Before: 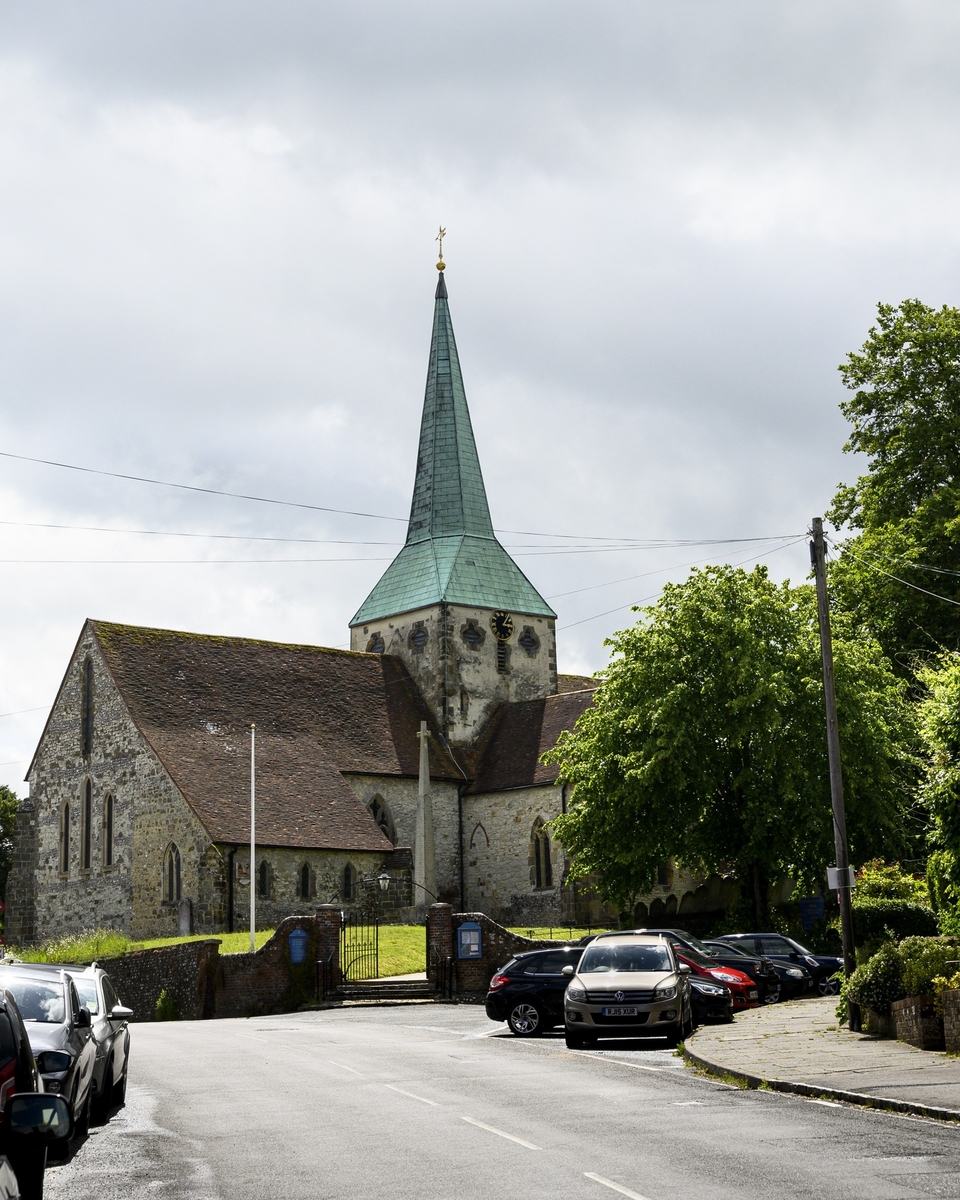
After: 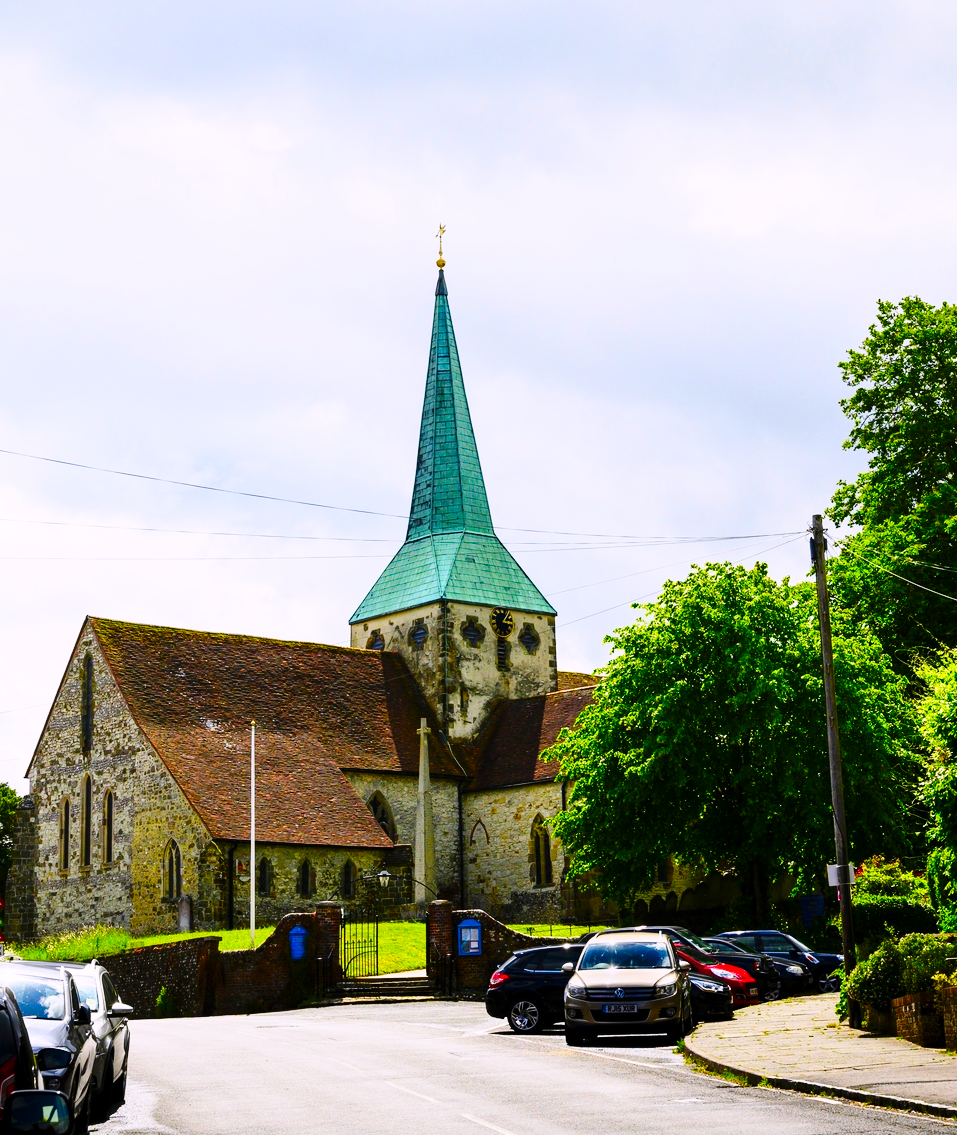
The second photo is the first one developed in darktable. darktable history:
color correction: highlights a* 1.59, highlights b* -1.74, saturation 2.44
crop: top 0.304%, right 0.265%, bottom 5.072%
base curve: curves: ch0 [(0, 0) (0.036, 0.025) (0.121, 0.166) (0.206, 0.329) (0.605, 0.79) (1, 1)], preserve colors none
